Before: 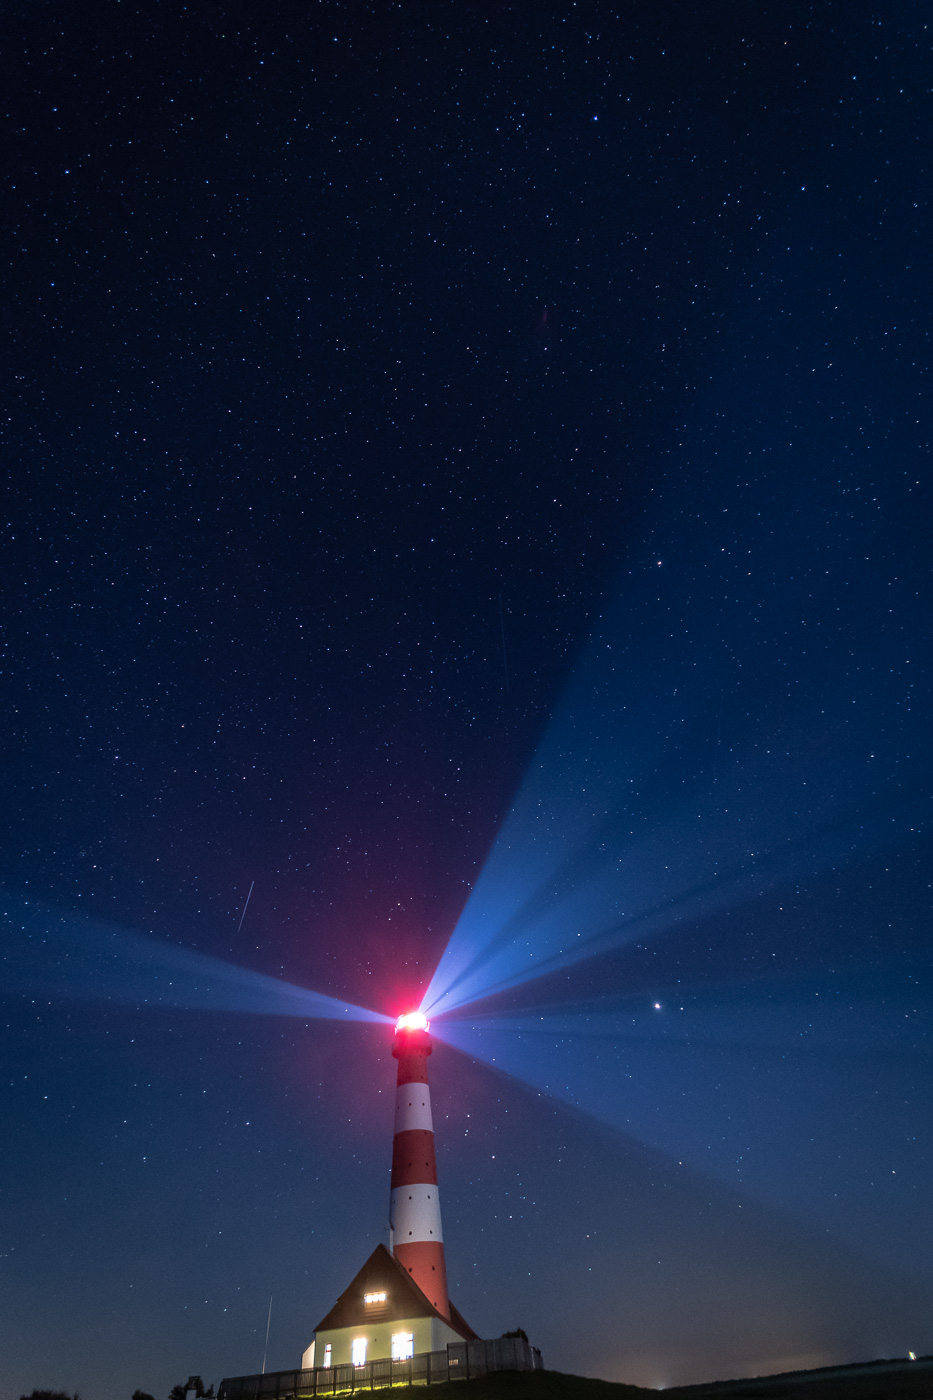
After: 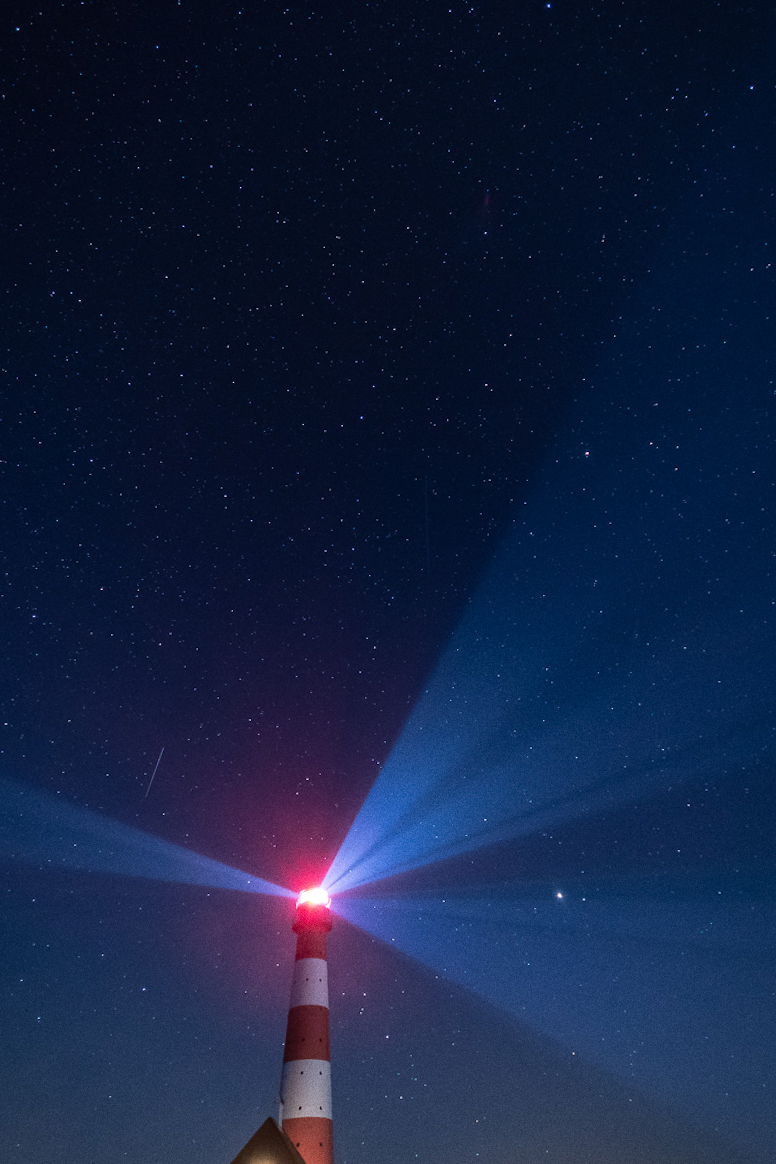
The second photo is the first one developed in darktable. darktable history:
grain: coarseness 0.09 ISO
crop and rotate: angle -3.27°, left 5.211%, top 5.211%, right 4.607%, bottom 4.607%
